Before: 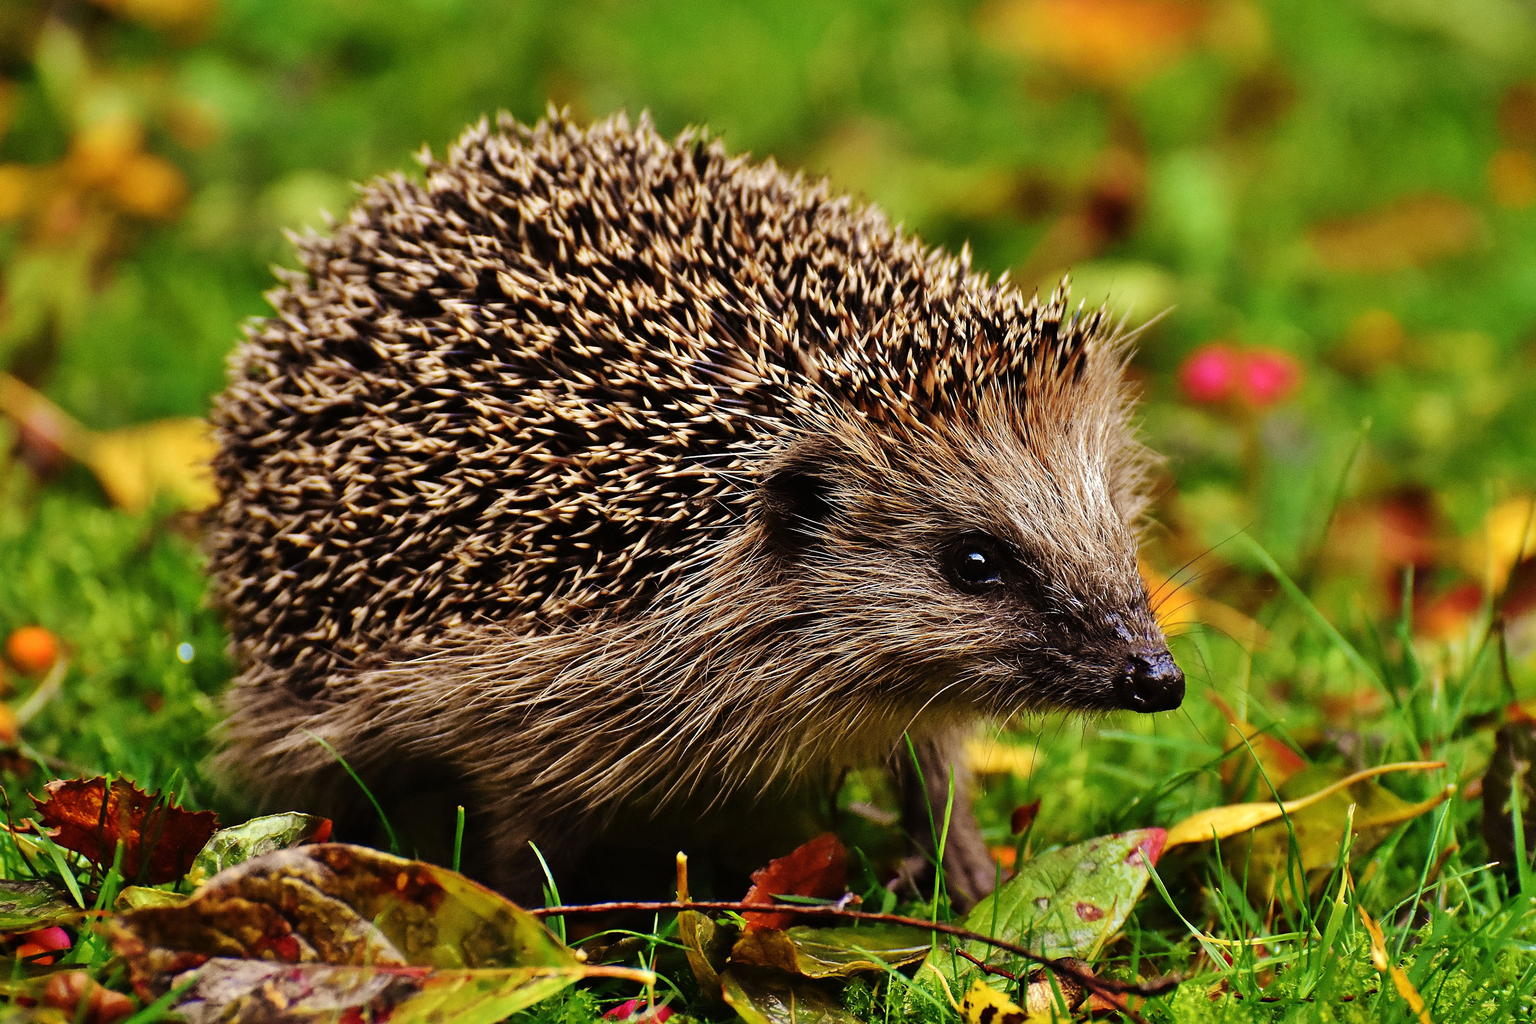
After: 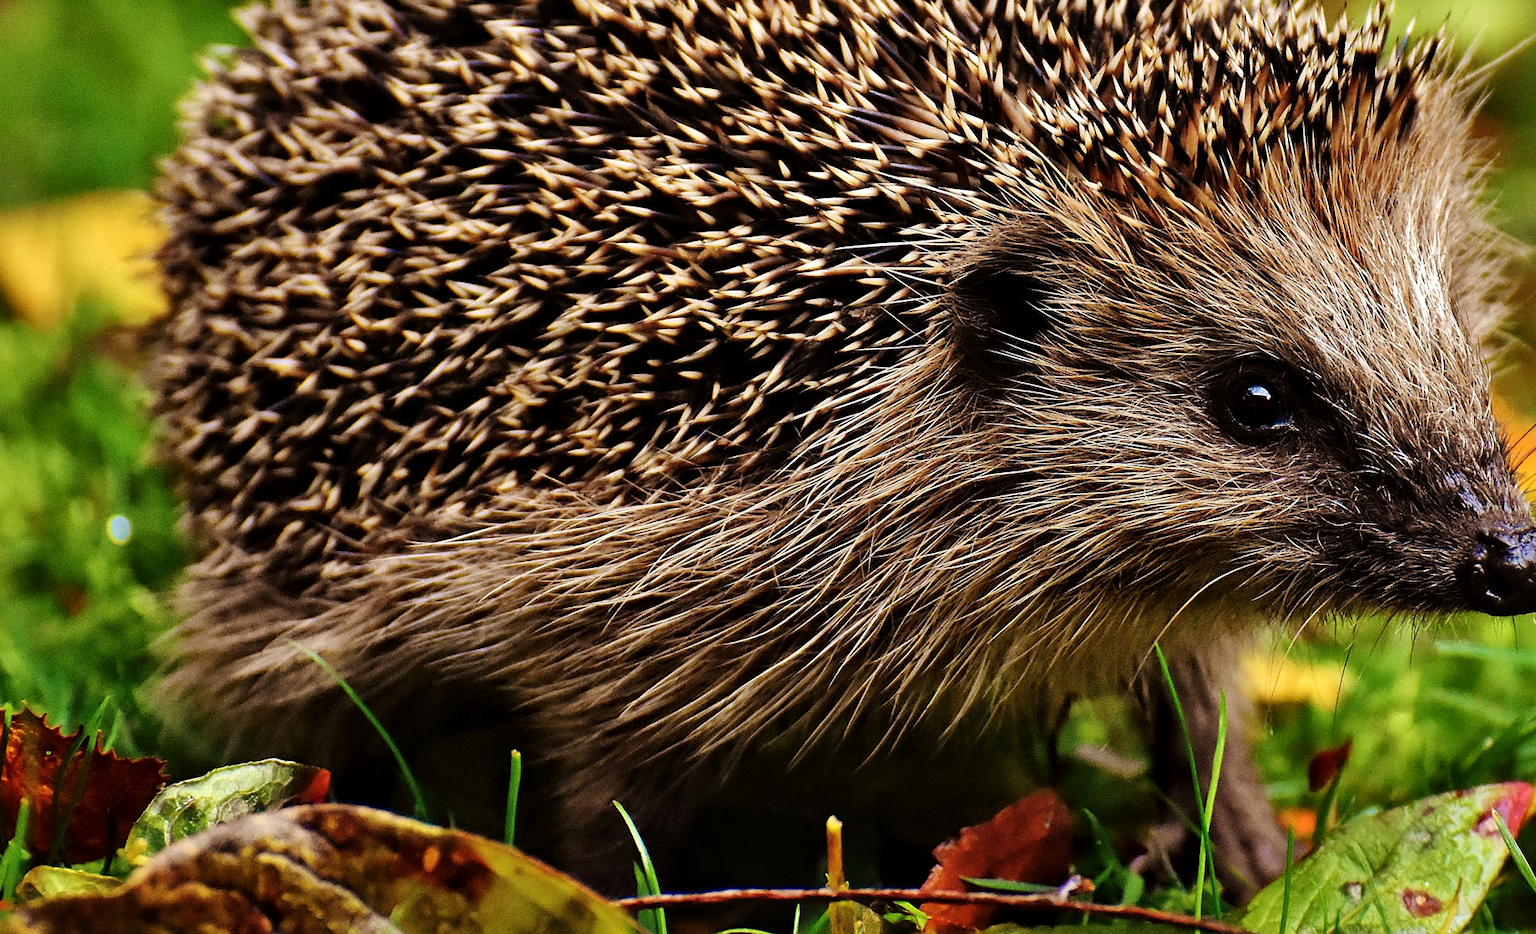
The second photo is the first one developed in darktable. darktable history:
local contrast: mode bilateral grid, contrast 21, coarseness 50, detail 132%, midtone range 0.2
crop: left 6.726%, top 27.925%, right 23.841%, bottom 8.724%
